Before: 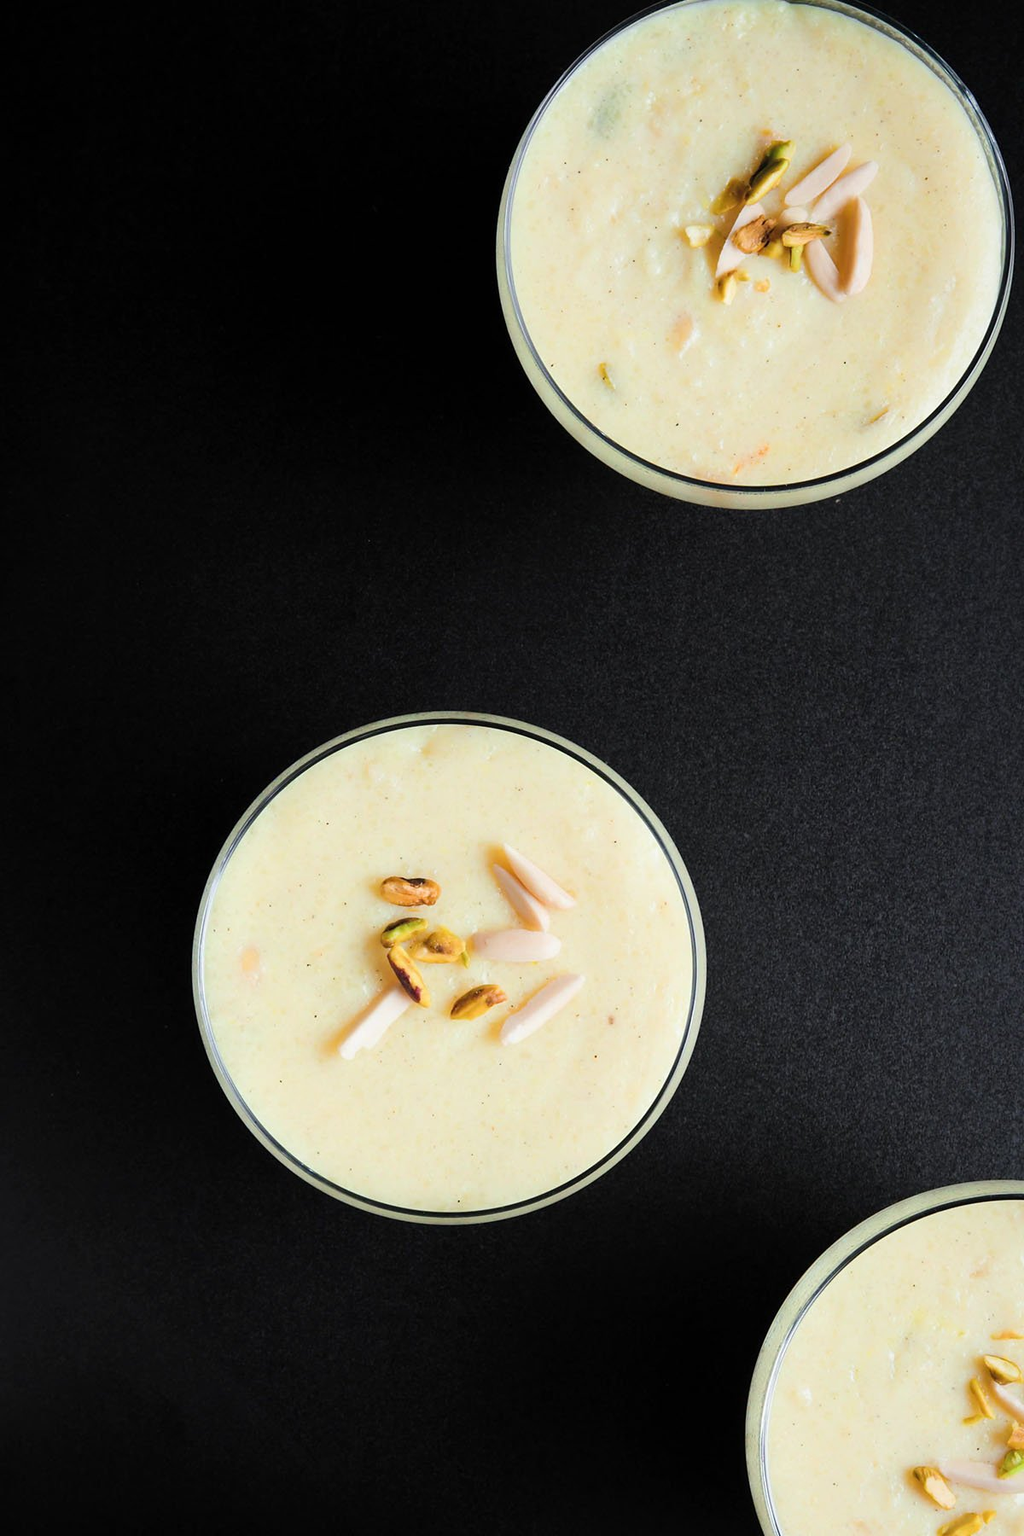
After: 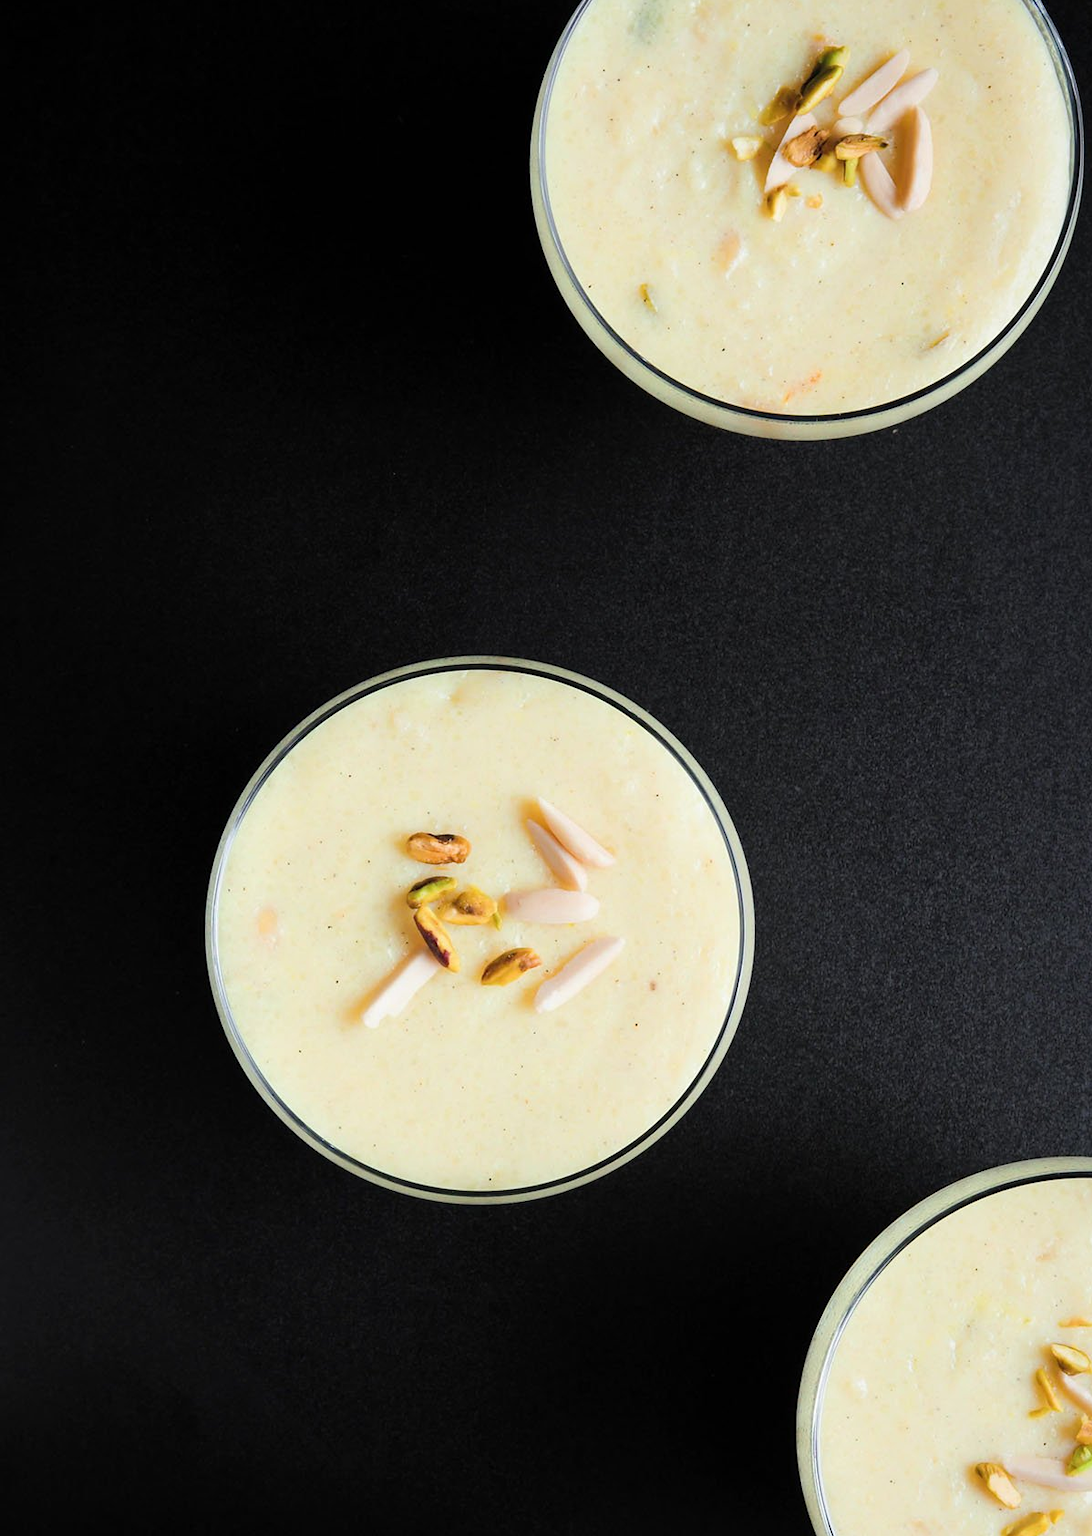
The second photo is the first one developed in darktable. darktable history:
crop and rotate: top 6.346%
